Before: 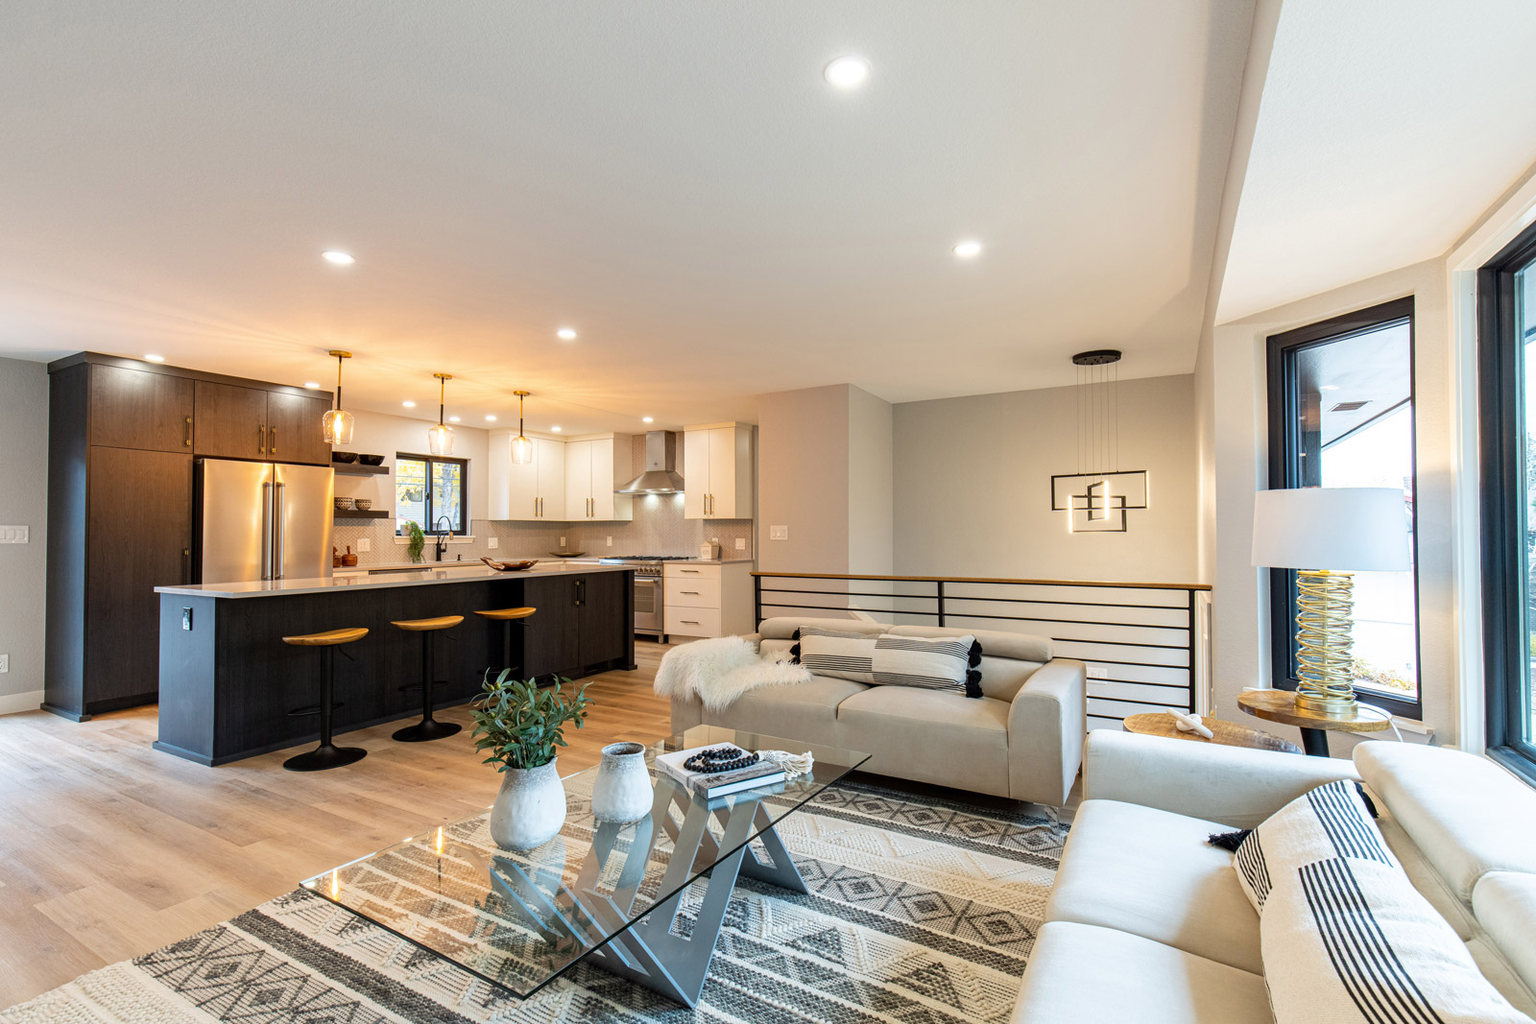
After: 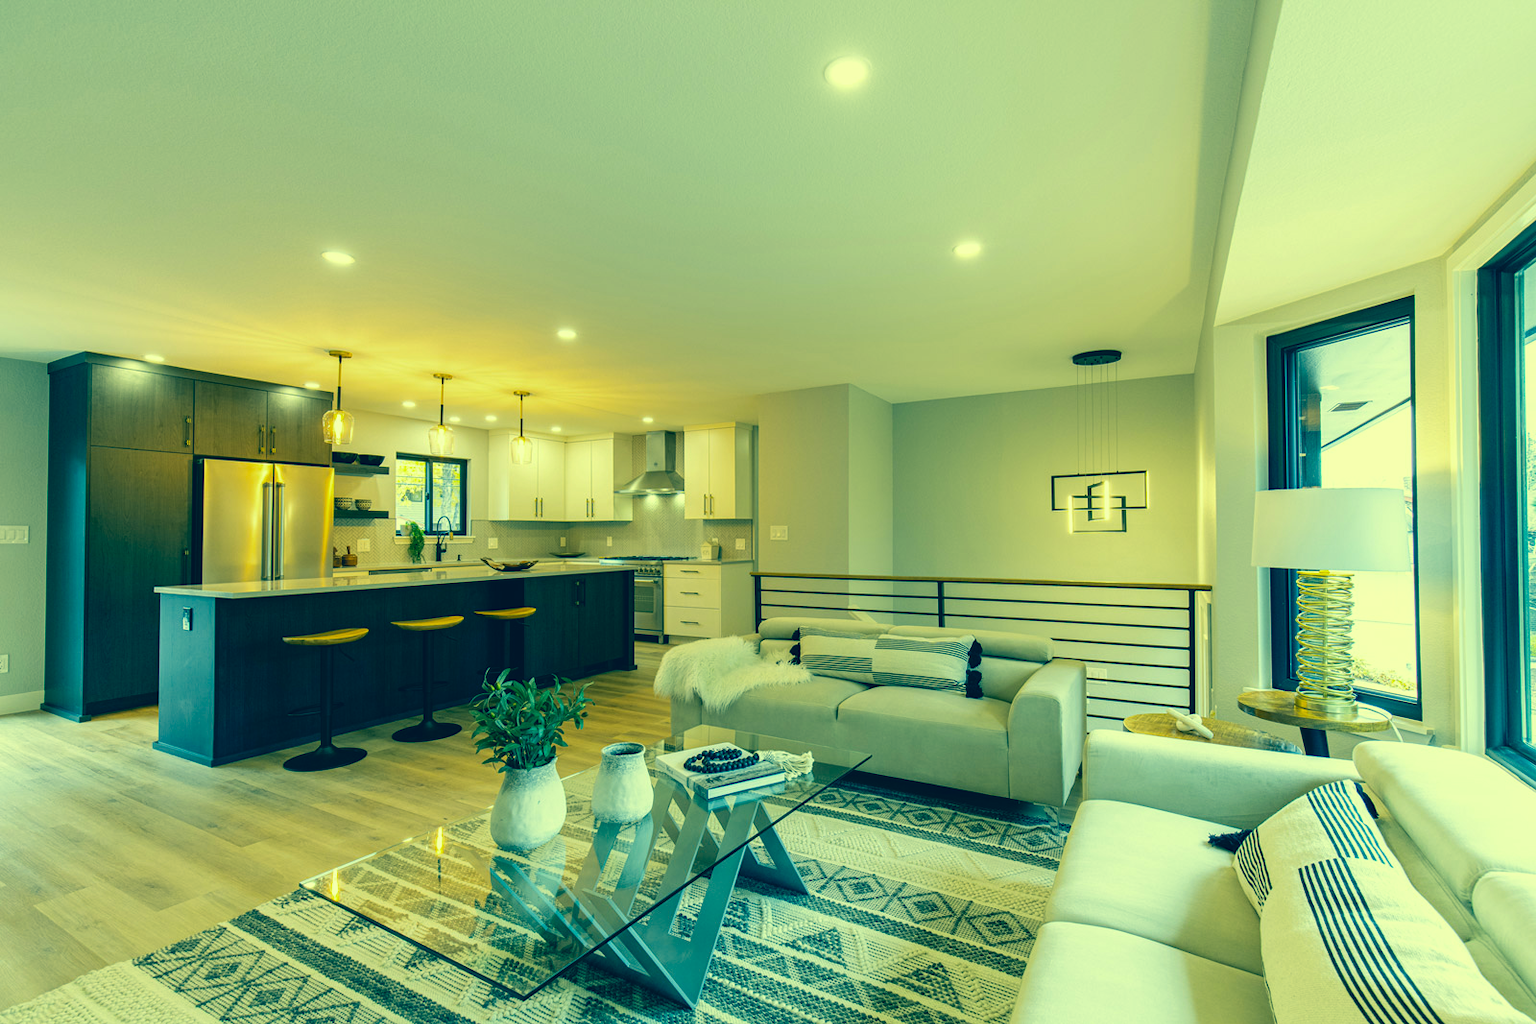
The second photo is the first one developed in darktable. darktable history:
color correction: highlights a* -15.81, highlights b* 39.74, shadows a* -39.69, shadows b* -26.26
